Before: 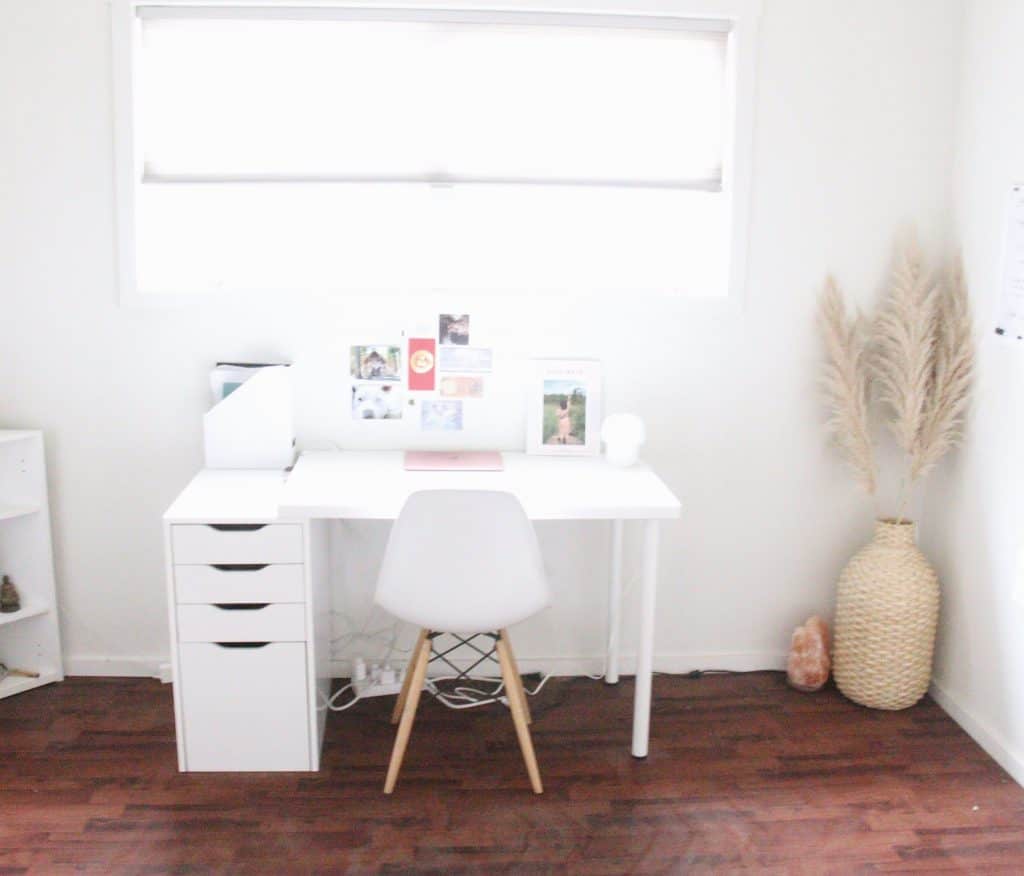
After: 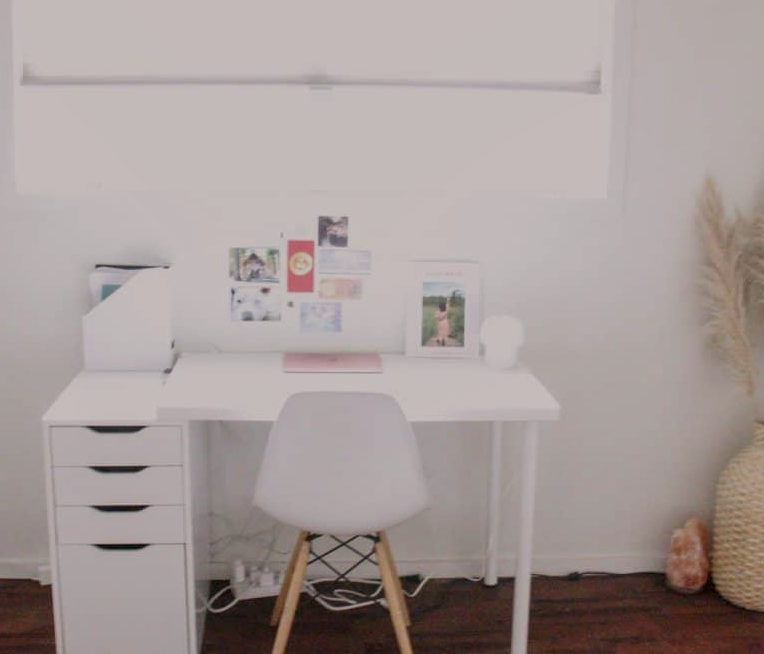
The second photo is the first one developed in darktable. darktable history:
local contrast: on, module defaults
exposure: exposure -0.984 EV, compensate highlight preservation false
crop and rotate: left 11.889%, top 11.328%, right 13.456%, bottom 13.908%
color correction: highlights a* 3.33, highlights b* 2.11, saturation 1.15
